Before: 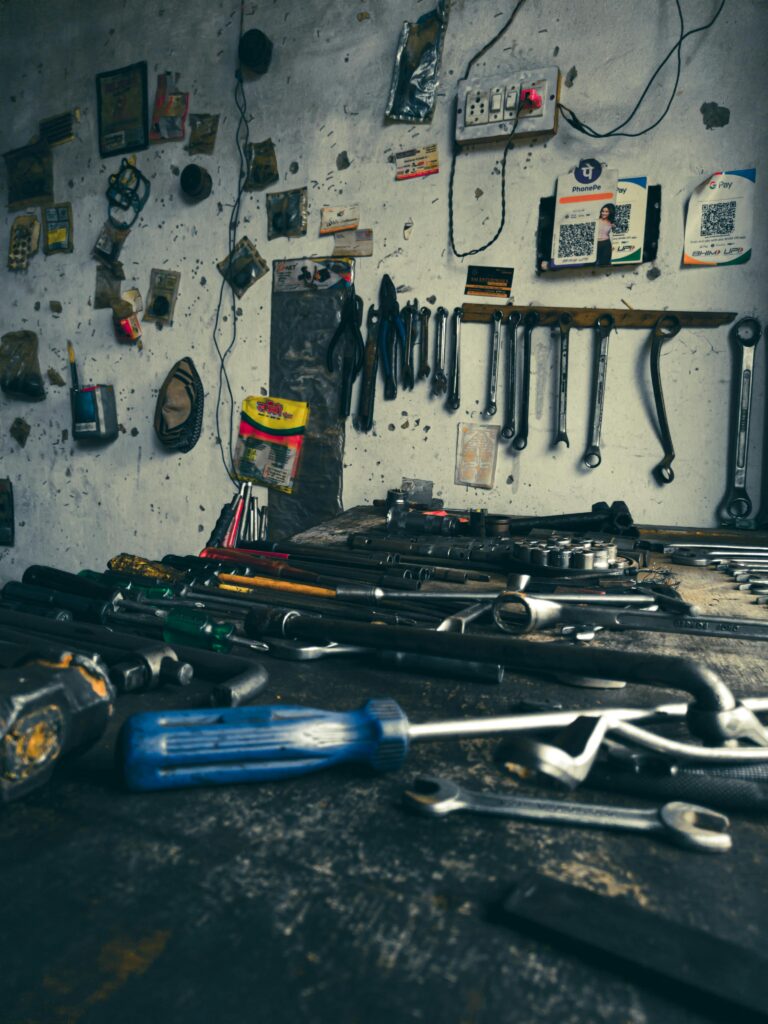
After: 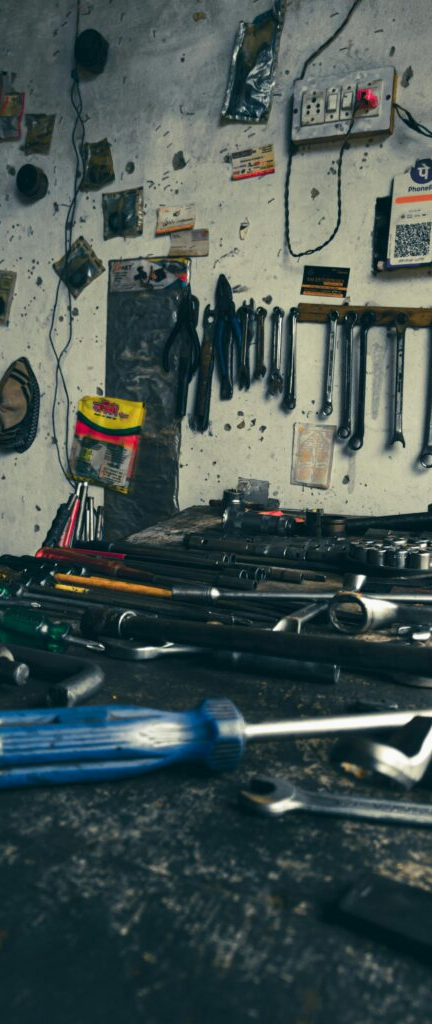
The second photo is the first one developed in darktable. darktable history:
crop: left 21.438%, right 22.254%
exposure: exposure -0.06 EV, compensate highlight preservation false
